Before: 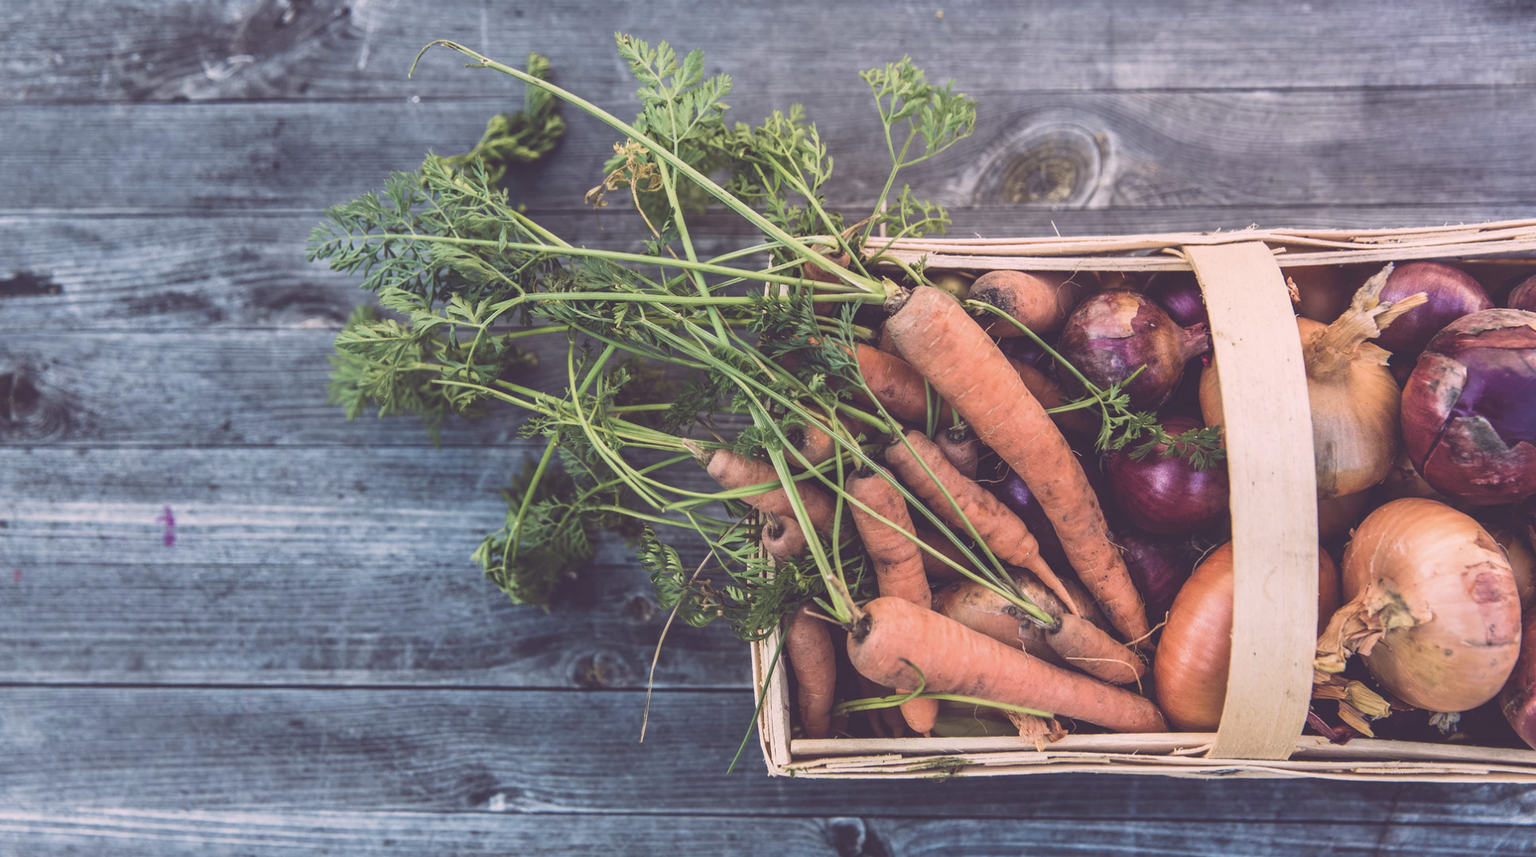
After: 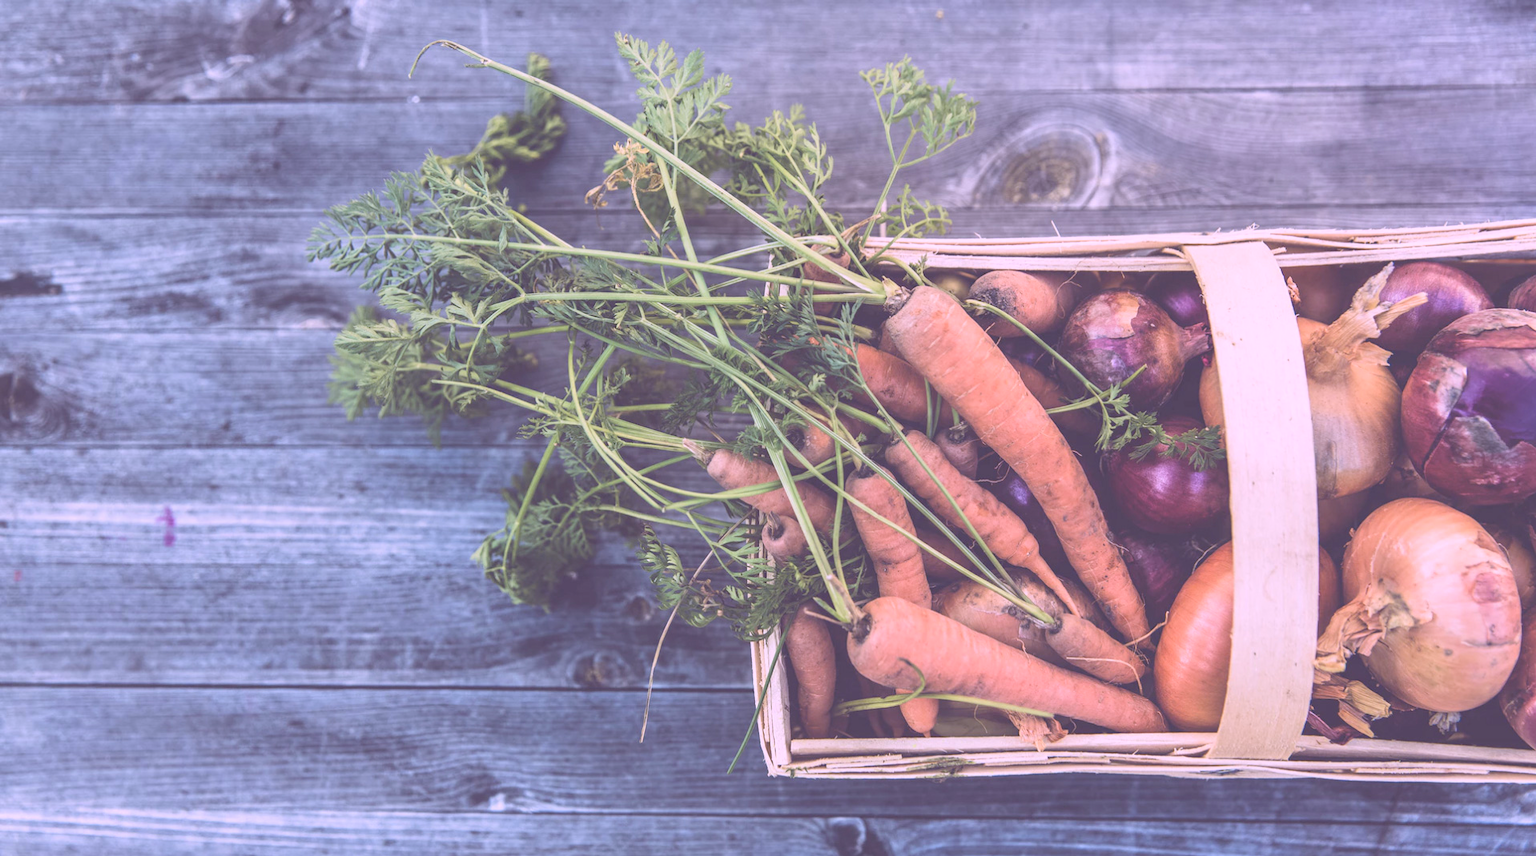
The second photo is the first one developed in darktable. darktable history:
contrast brightness saturation: brightness 0.15
white balance: red 1.042, blue 1.17
